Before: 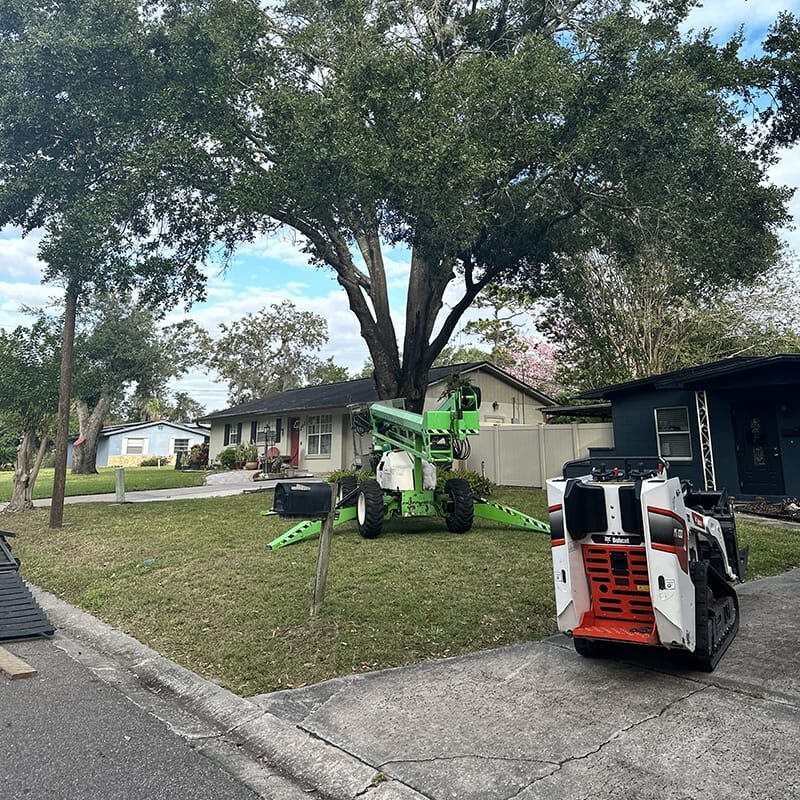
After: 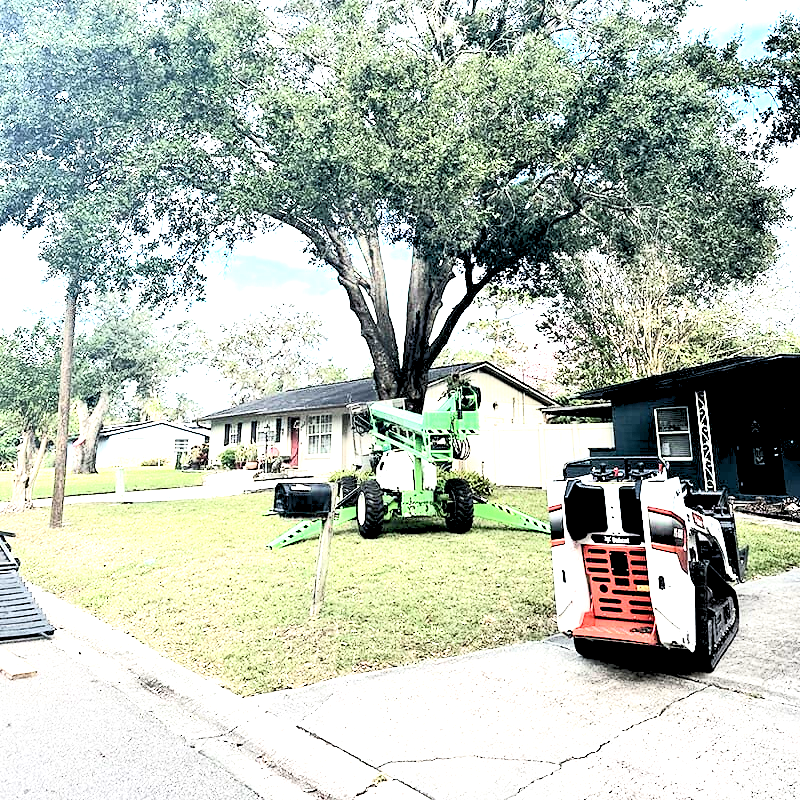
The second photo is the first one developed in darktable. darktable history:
contrast brightness saturation: contrast 0.28
exposure: exposure 2.207 EV, compensate highlight preservation false
color balance rgb: perceptual saturation grading › highlights -31.88%, perceptual saturation grading › mid-tones 5.8%, perceptual saturation grading › shadows 18.12%, perceptual brilliance grading › highlights 3.62%, perceptual brilliance grading › mid-tones -18.12%, perceptual brilliance grading › shadows -41.3%
rgb levels: levels [[0.027, 0.429, 0.996], [0, 0.5, 1], [0, 0.5, 1]]
